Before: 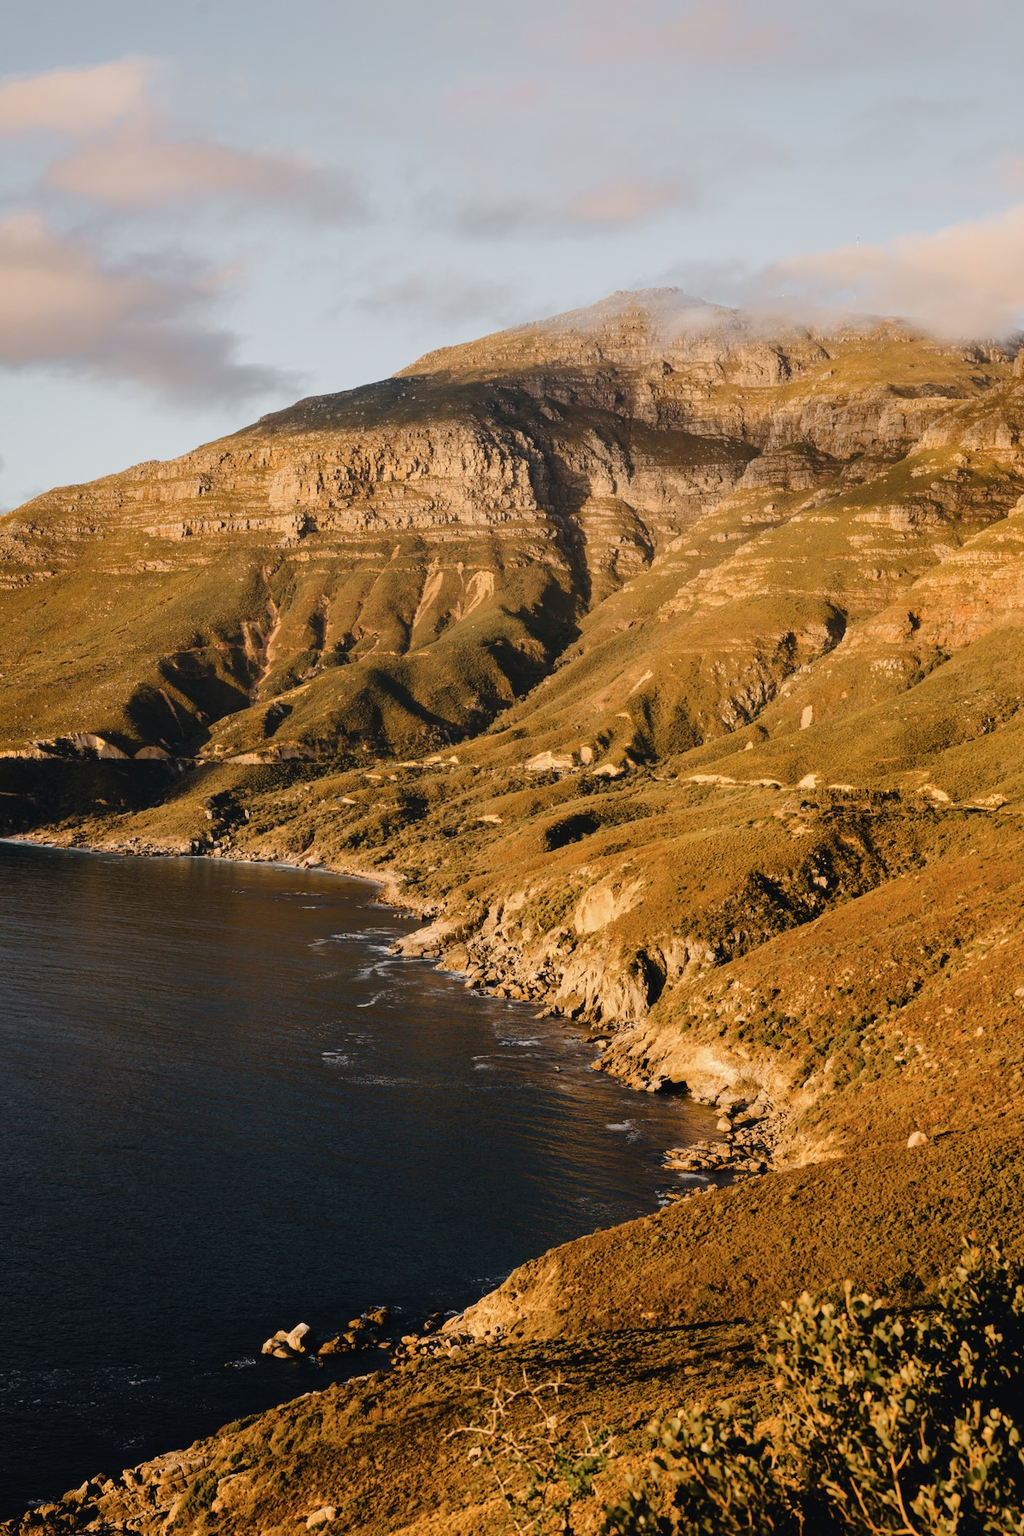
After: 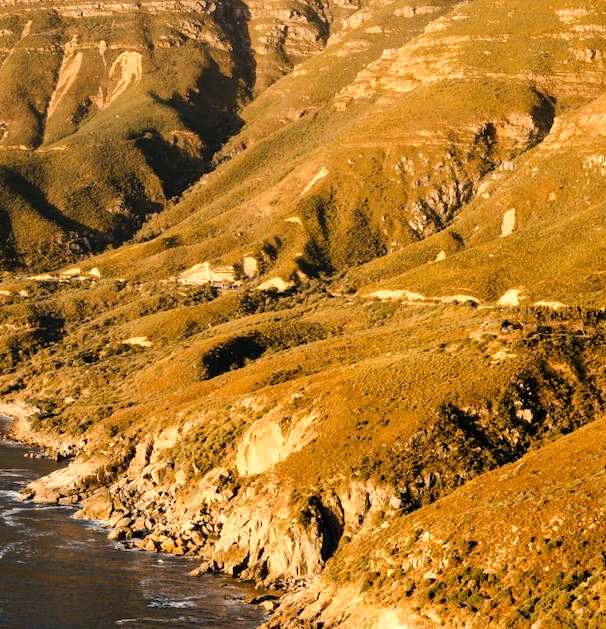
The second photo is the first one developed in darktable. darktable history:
crop: left 36.442%, top 34.355%, right 13.02%, bottom 30.692%
exposure: black level correction 0, exposure 0.499 EV, compensate highlight preservation false
